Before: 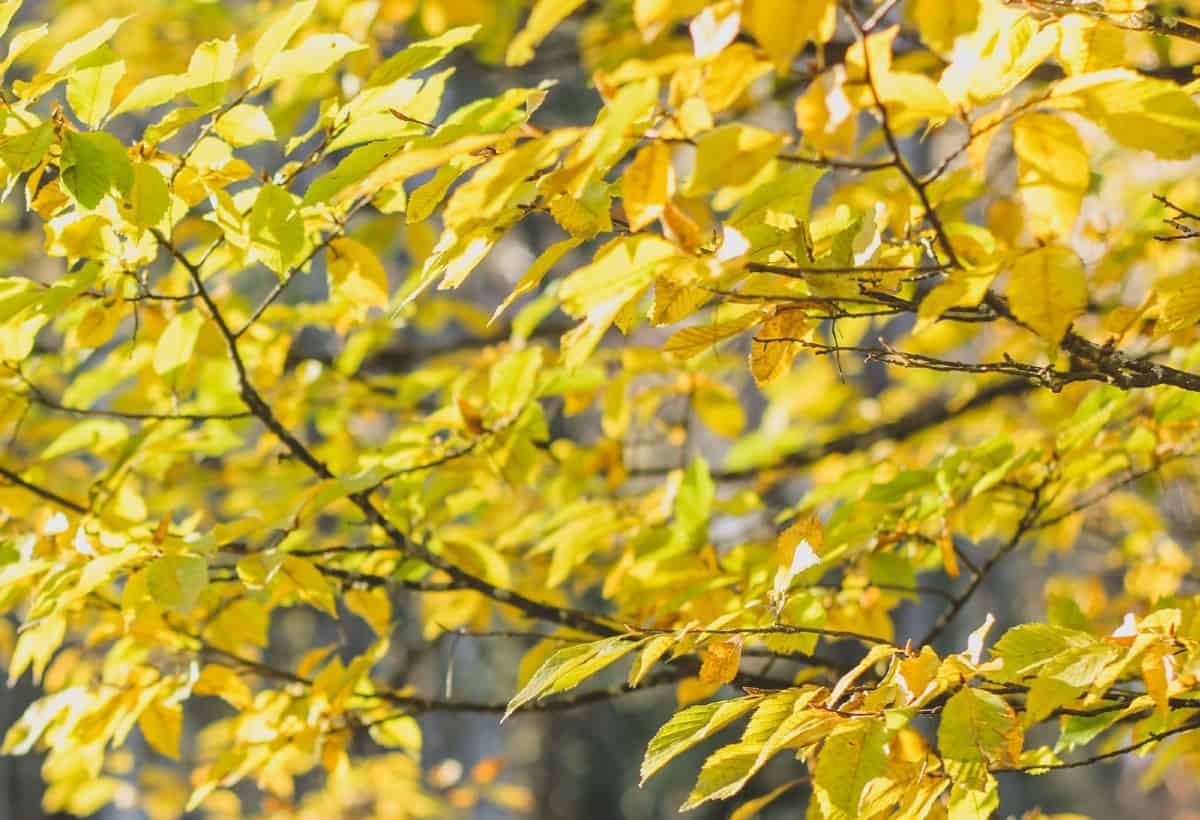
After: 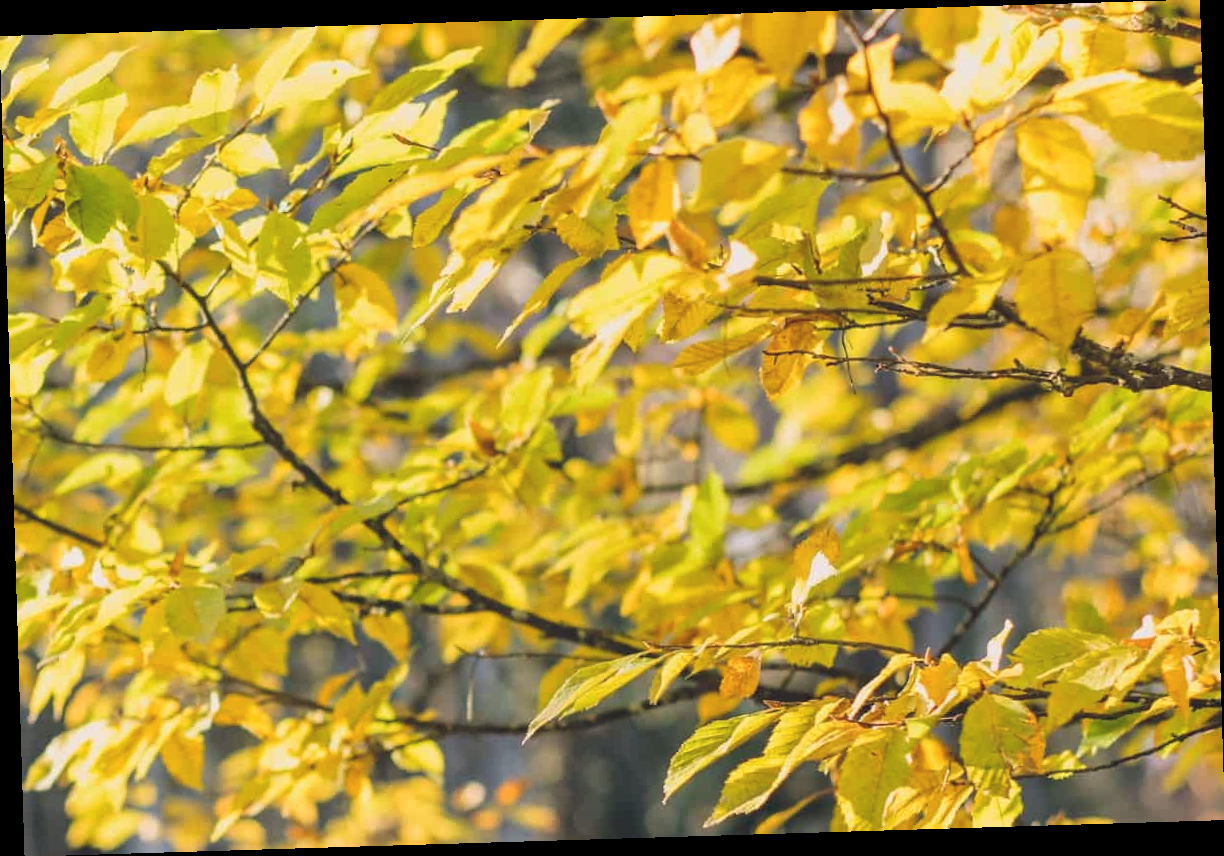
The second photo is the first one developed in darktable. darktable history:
color balance rgb: shadows lift › hue 87.51°, highlights gain › chroma 1.62%, highlights gain › hue 55.1°, global offset › chroma 0.1%, global offset › hue 253.66°, linear chroma grading › global chroma 0.5%
rotate and perspective: rotation -1.75°, automatic cropping off
